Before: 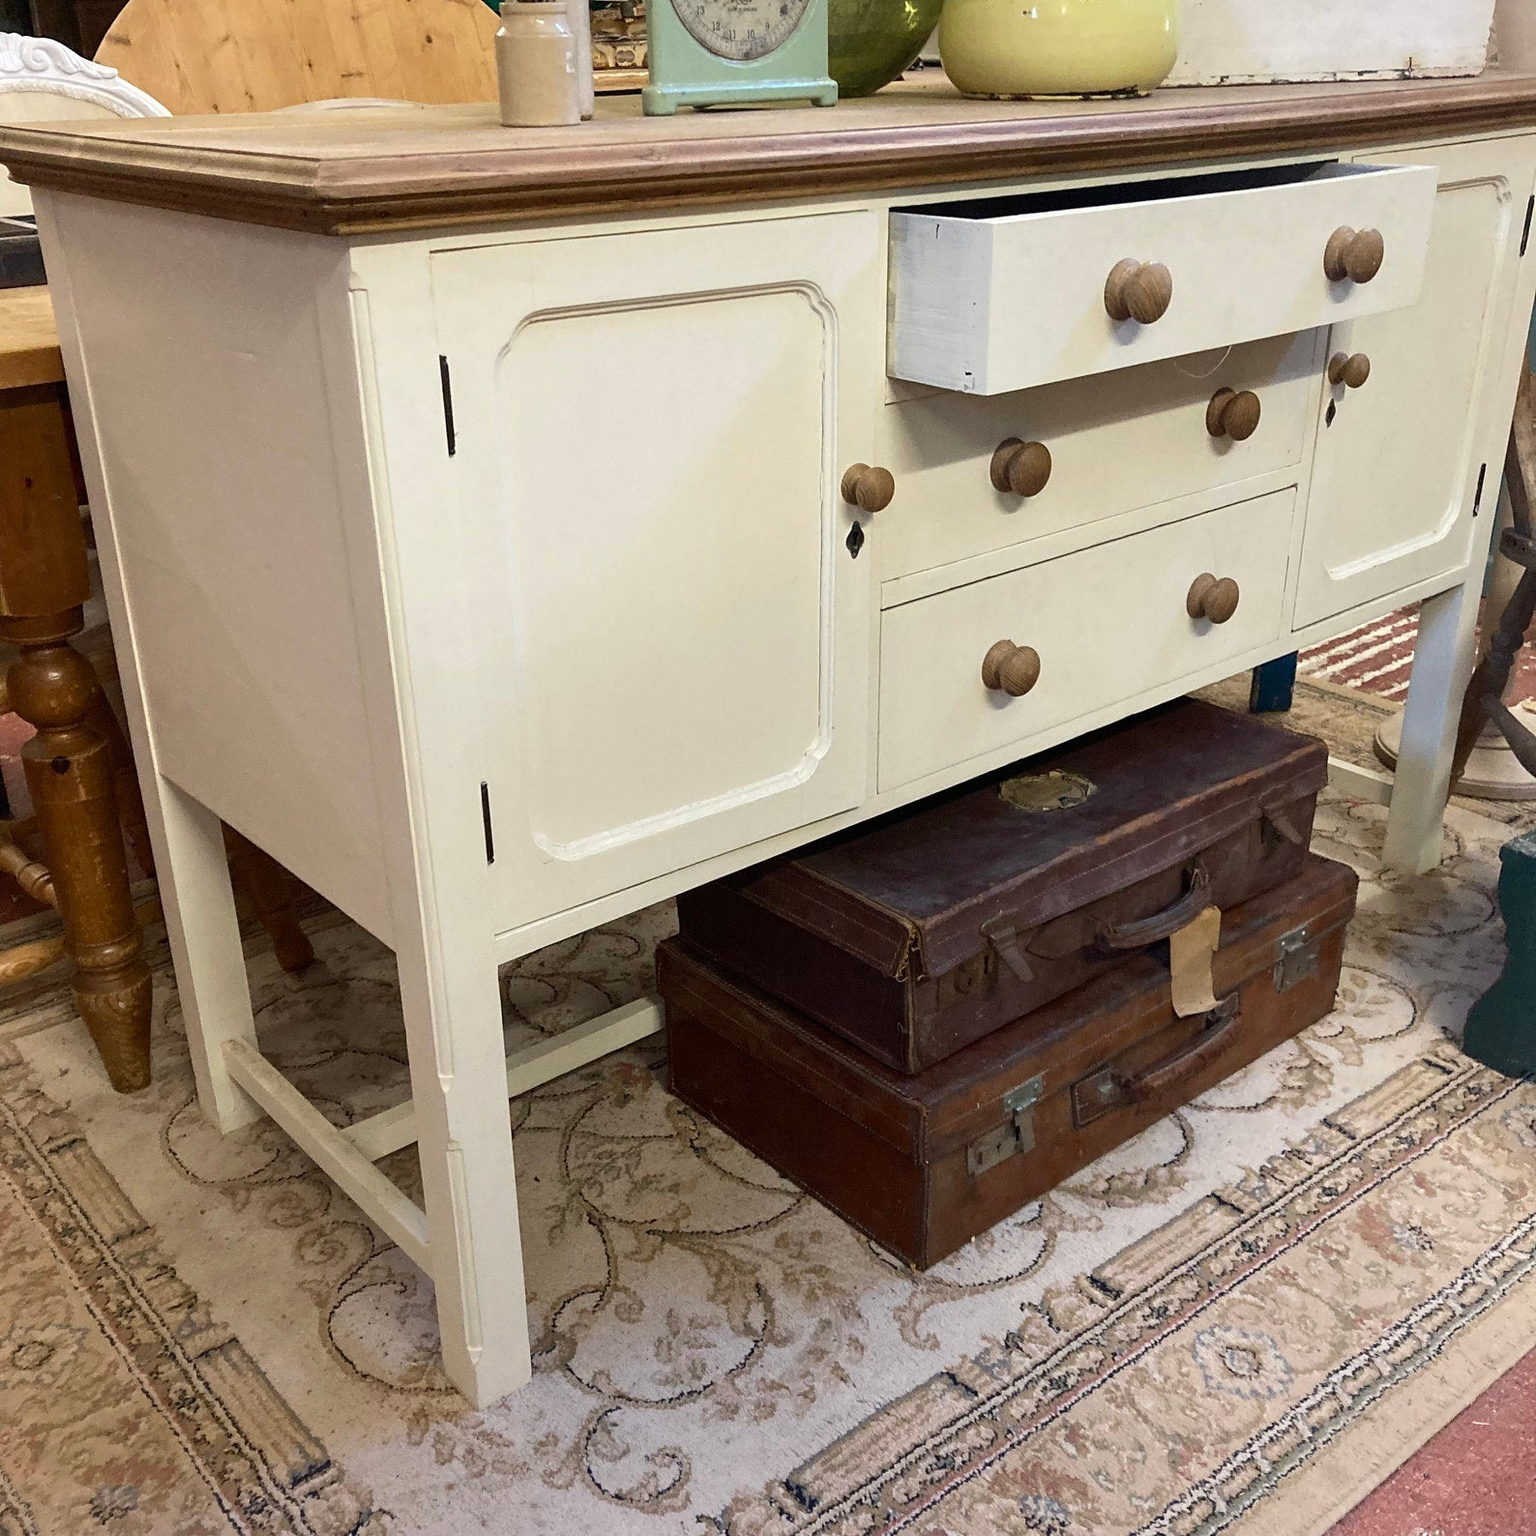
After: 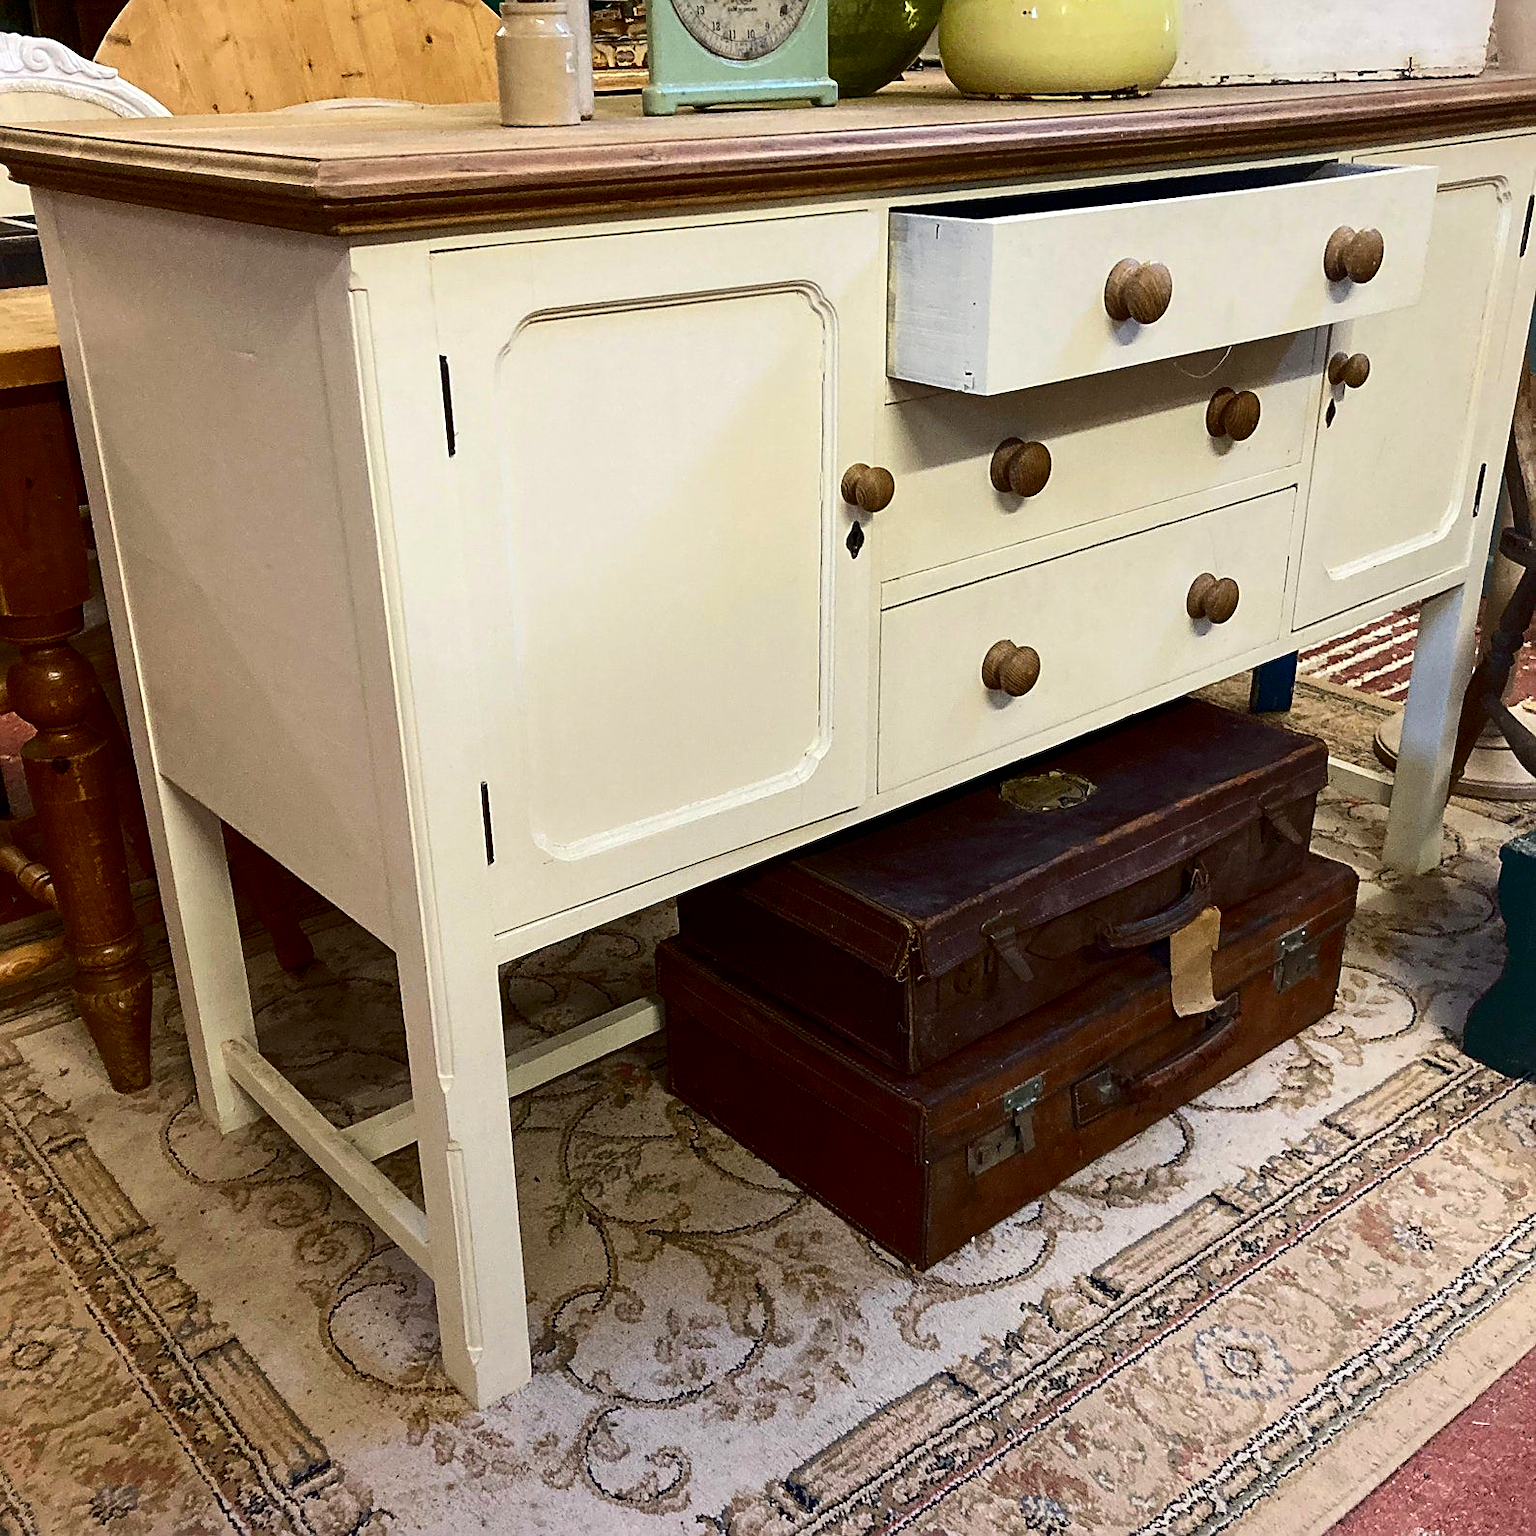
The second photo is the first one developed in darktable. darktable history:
contrast brightness saturation: contrast 0.19, brightness -0.11, saturation 0.21
sharpen: on, module defaults
